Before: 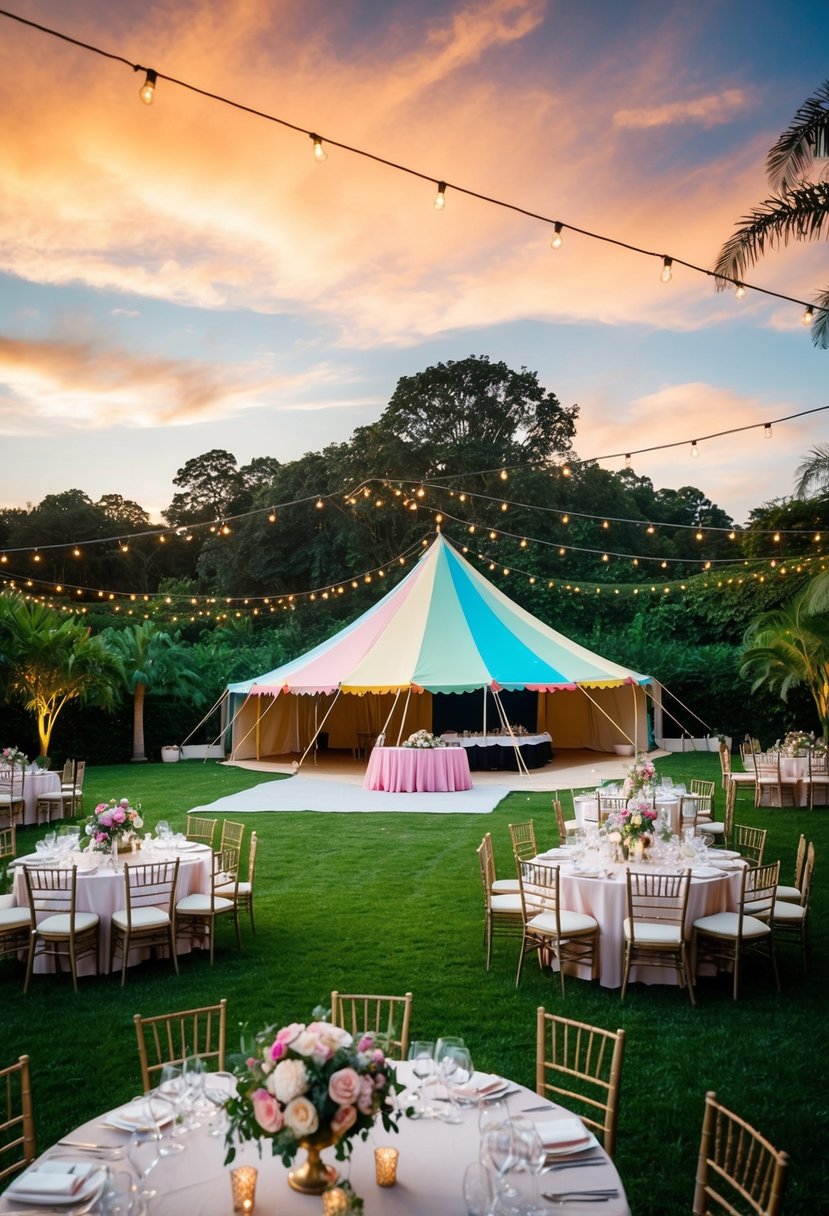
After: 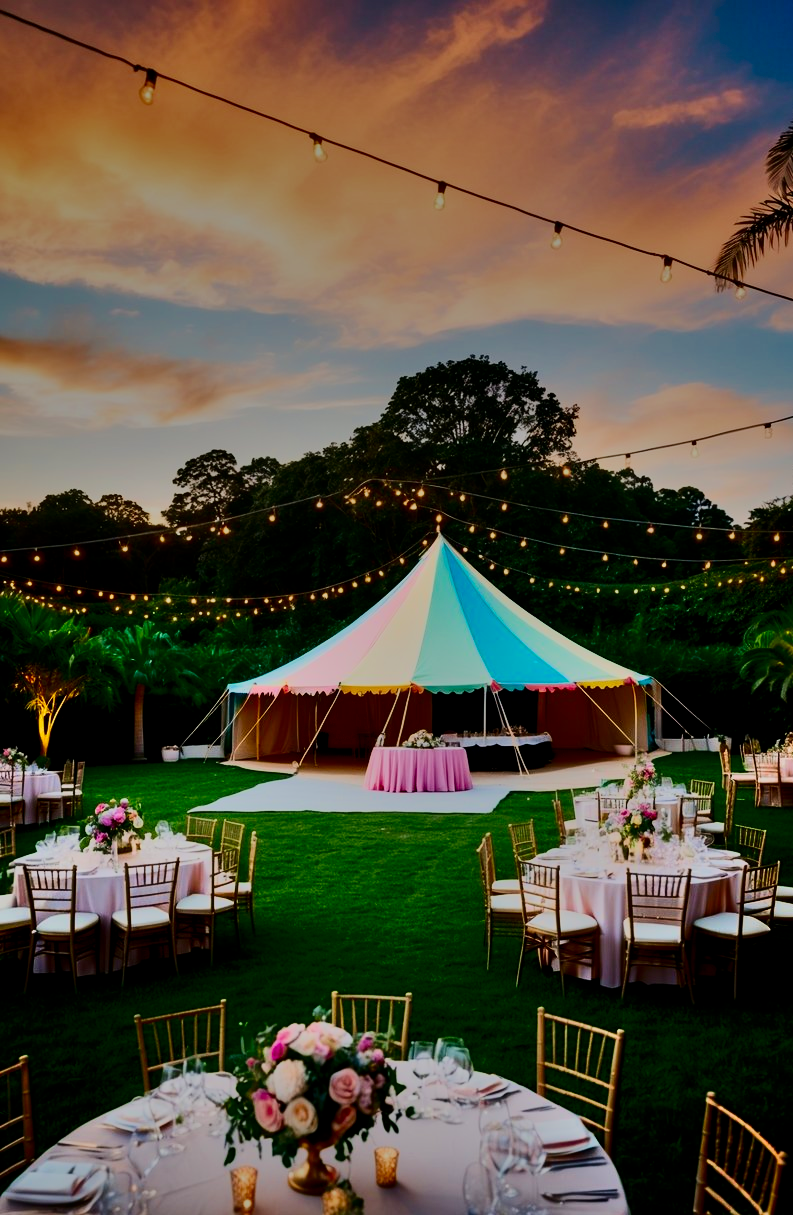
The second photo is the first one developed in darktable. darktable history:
crop: right 4.271%, bottom 0.046%
velvia: strength 14.36%
shadows and highlights: shadows 60.53, soften with gaussian
filmic rgb: black relative exposure -6.12 EV, white relative exposure 6.94 EV, threshold 5.99 EV, hardness 2.24, color science v5 (2021), iterations of high-quality reconstruction 0, contrast in shadows safe, contrast in highlights safe, enable highlight reconstruction true
contrast brightness saturation: contrast 0.087, brightness -0.59, saturation 0.165
